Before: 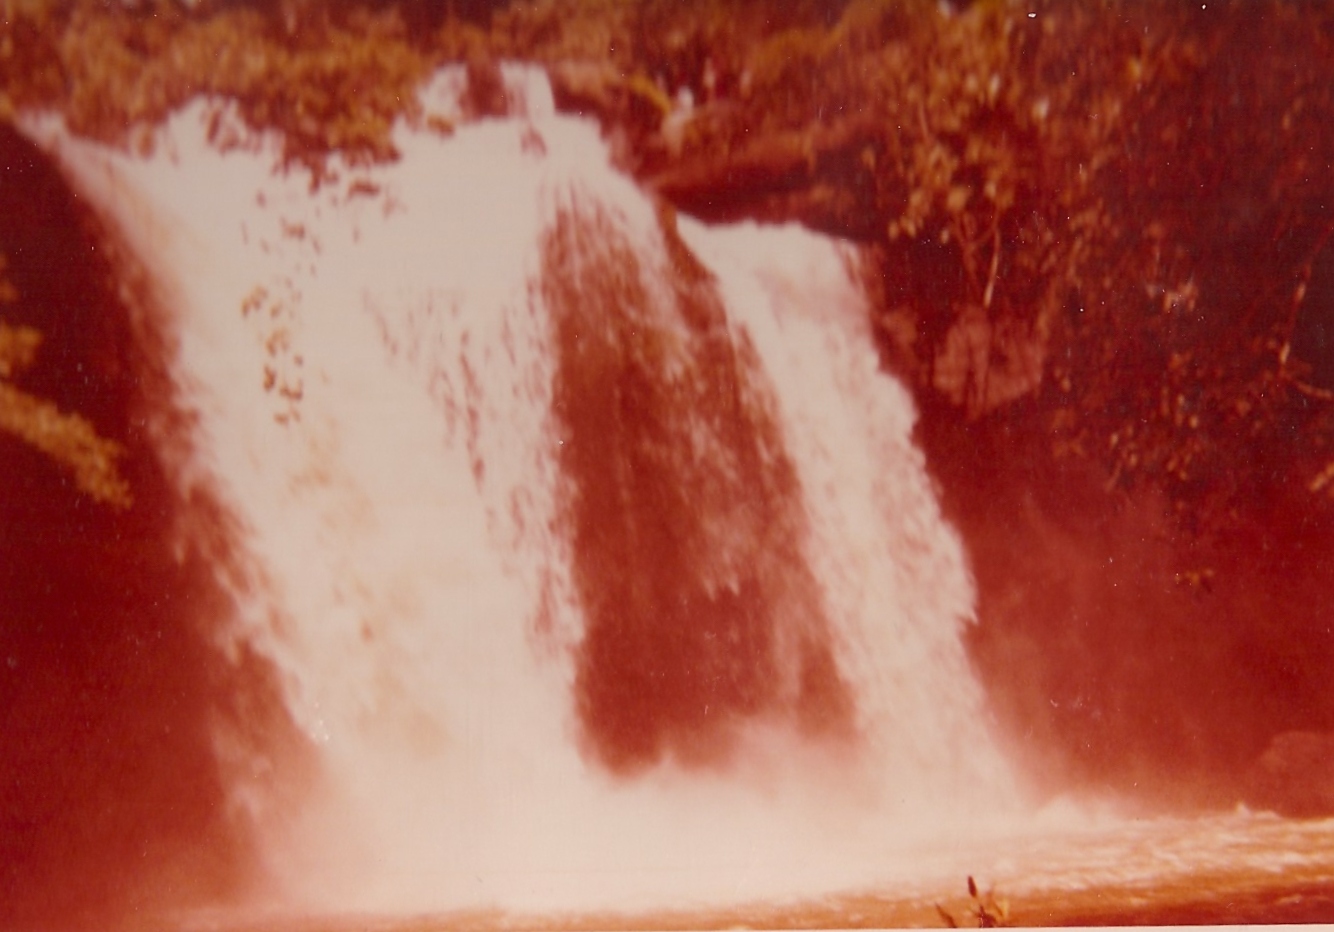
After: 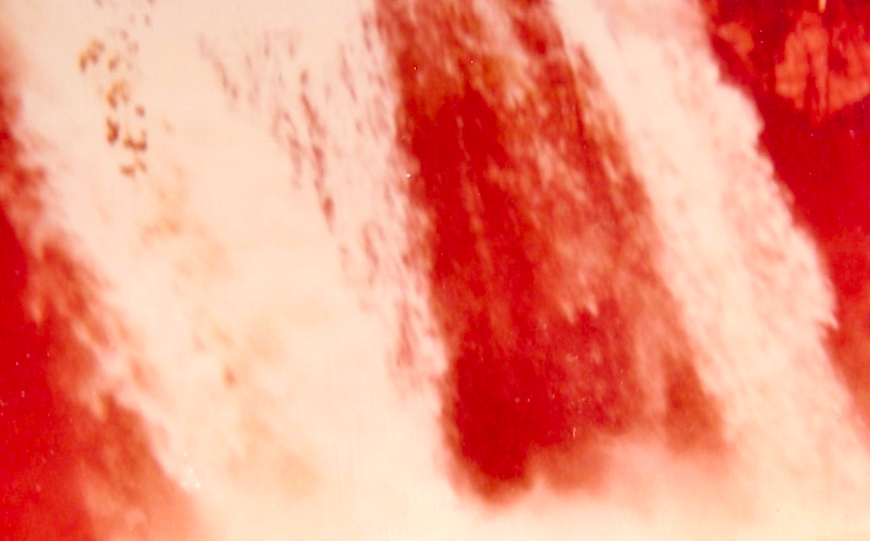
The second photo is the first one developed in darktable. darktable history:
rotate and perspective: rotation -4.2°, shear 0.006, automatic cropping off
levels: levels [0.036, 0.364, 0.827]
shadows and highlights: shadows 43.71, white point adjustment -1.46, soften with gaussian
crop: left 13.312%, top 31.28%, right 24.627%, bottom 15.582%
